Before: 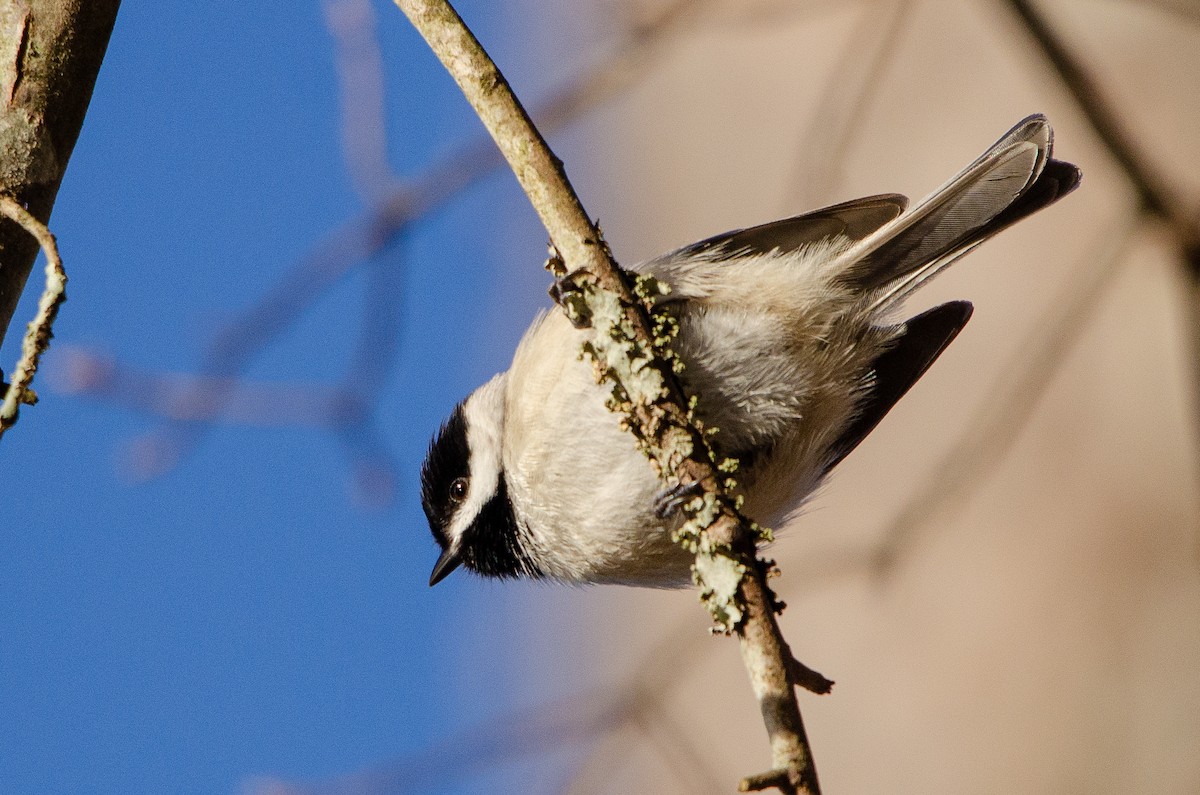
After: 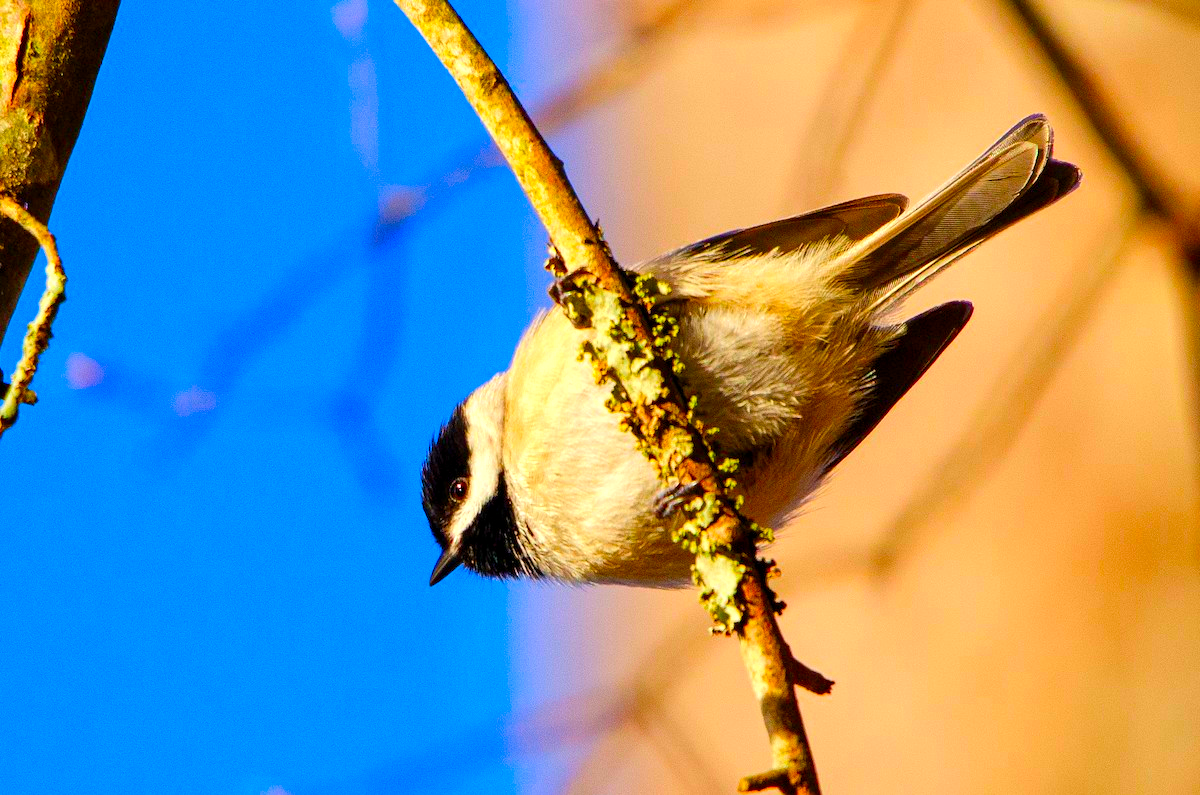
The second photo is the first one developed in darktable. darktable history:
color correction: highlights b* -0.049, saturation 2.13
exposure: black level correction 0.001, exposure 0.5 EV, compensate exposure bias true, compensate highlight preservation false
color balance rgb: perceptual saturation grading › global saturation 35.494%, global vibrance 5.529%
